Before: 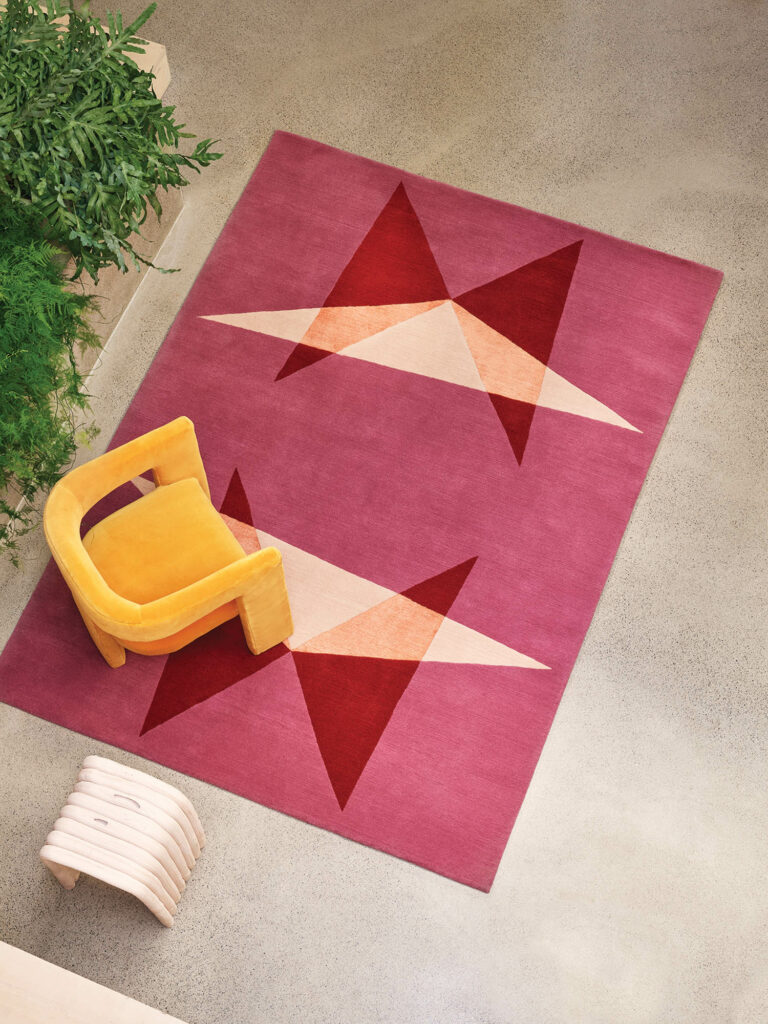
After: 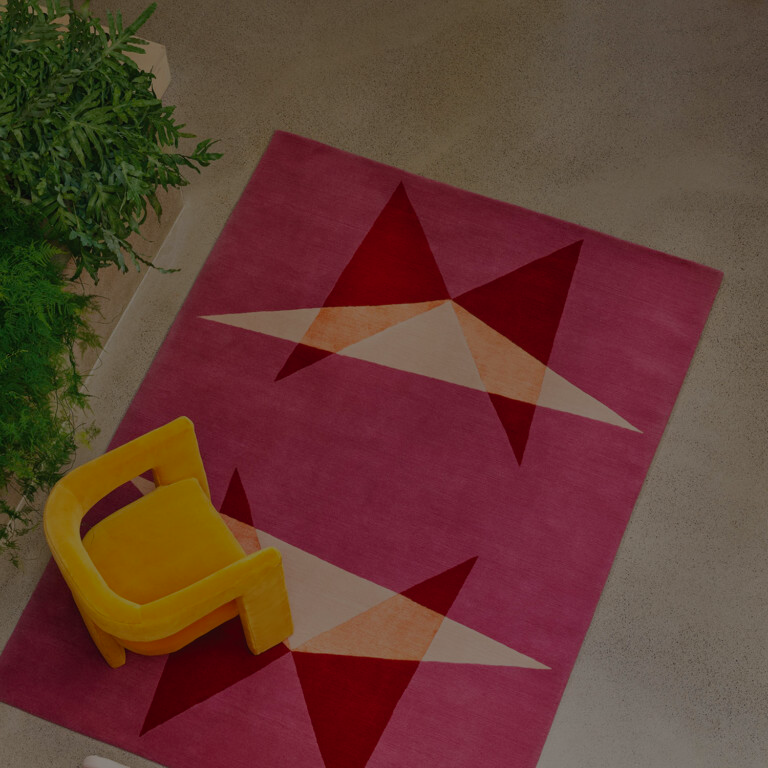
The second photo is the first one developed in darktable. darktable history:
local contrast: mode bilateral grid, contrast 99, coarseness 100, detail 91%, midtone range 0.2
exposure: exposure -2.004 EV, compensate highlight preservation false
color balance rgb: highlights gain › luminance 9.812%, perceptual saturation grading › global saturation 25.273%, contrast -9.98%
crop: bottom 24.982%
